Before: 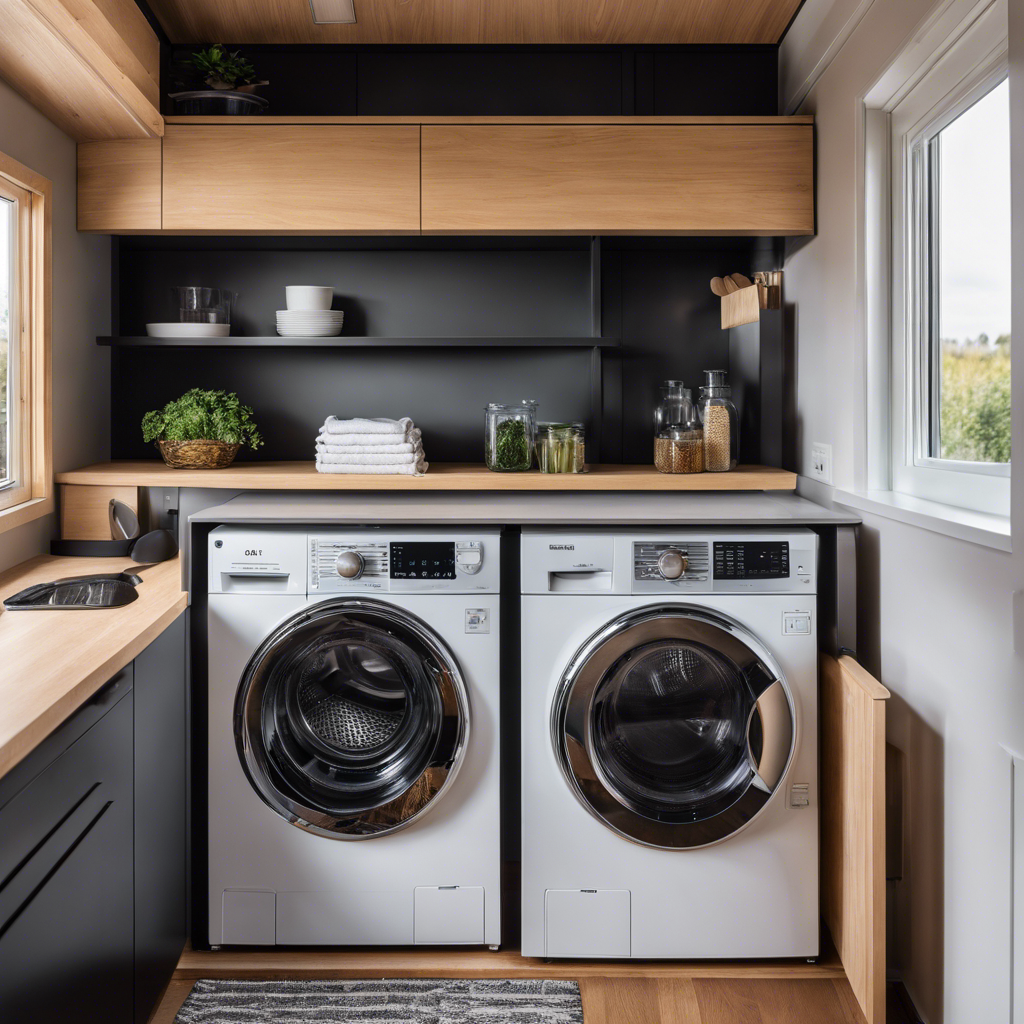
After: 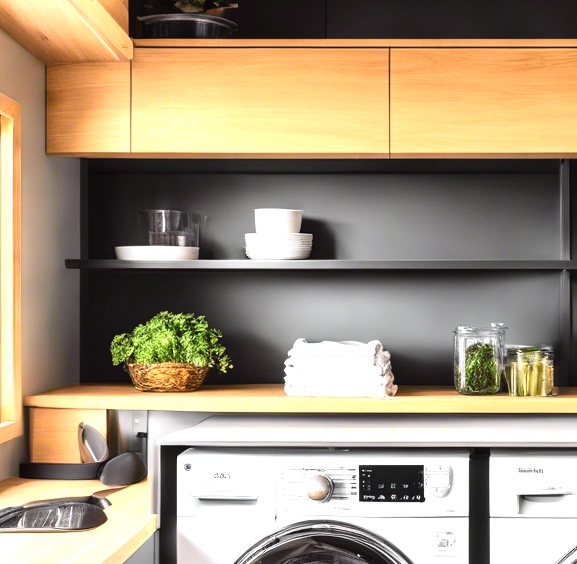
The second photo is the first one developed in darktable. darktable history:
crop and rotate: left 3.064%, top 7.611%, right 40.497%, bottom 37.261%
exposure: black level correction 0, exposure 1.478 EV, compensate highlight preservation false
tone curve: curves: ch0 [(0, 0.008) (0.107, 0.083) (0.283, 0.287) (0.461, 0.498) (0.64, 0.691) (0.822, 0.869) (0.998, 0.978)]; ch1 [(0, 0) (0.323, 0.339) (0.438, 0.422) (0.473, 0.487) (0.502, 0.502) (0.527, 0.53) (0.561, 0.583) (0.608, 0.629) (0.669, 0.704) (0.859, 0.899) (1, 1)]; ch2 [(0, 0) (0.33, 0.347) (0.421, 0.456) (0.473, 0.498) (0.502, 0.504) (0.522, 0.524) (0.549, 0.567) (0.585, 0.627) (0.676, 0.724) (1, 1)], color space Lab, independent channels, preserve colors none
